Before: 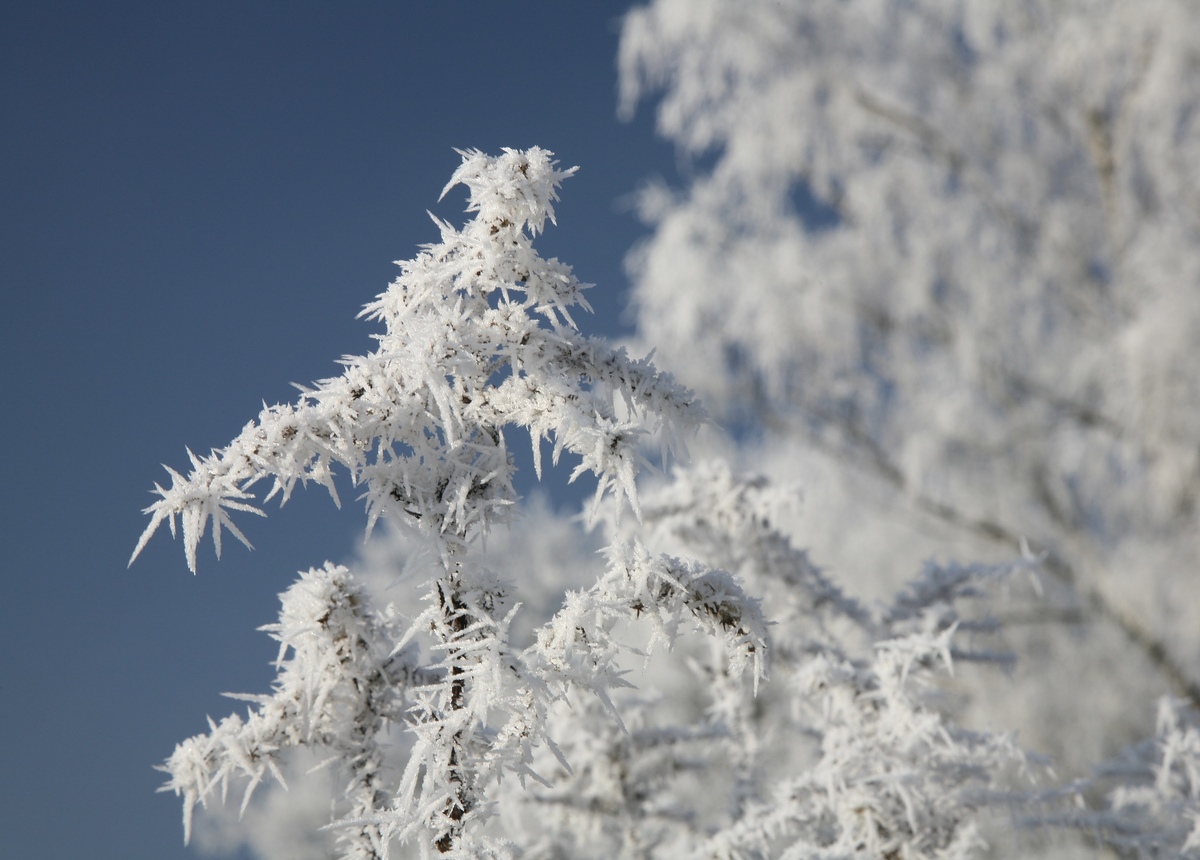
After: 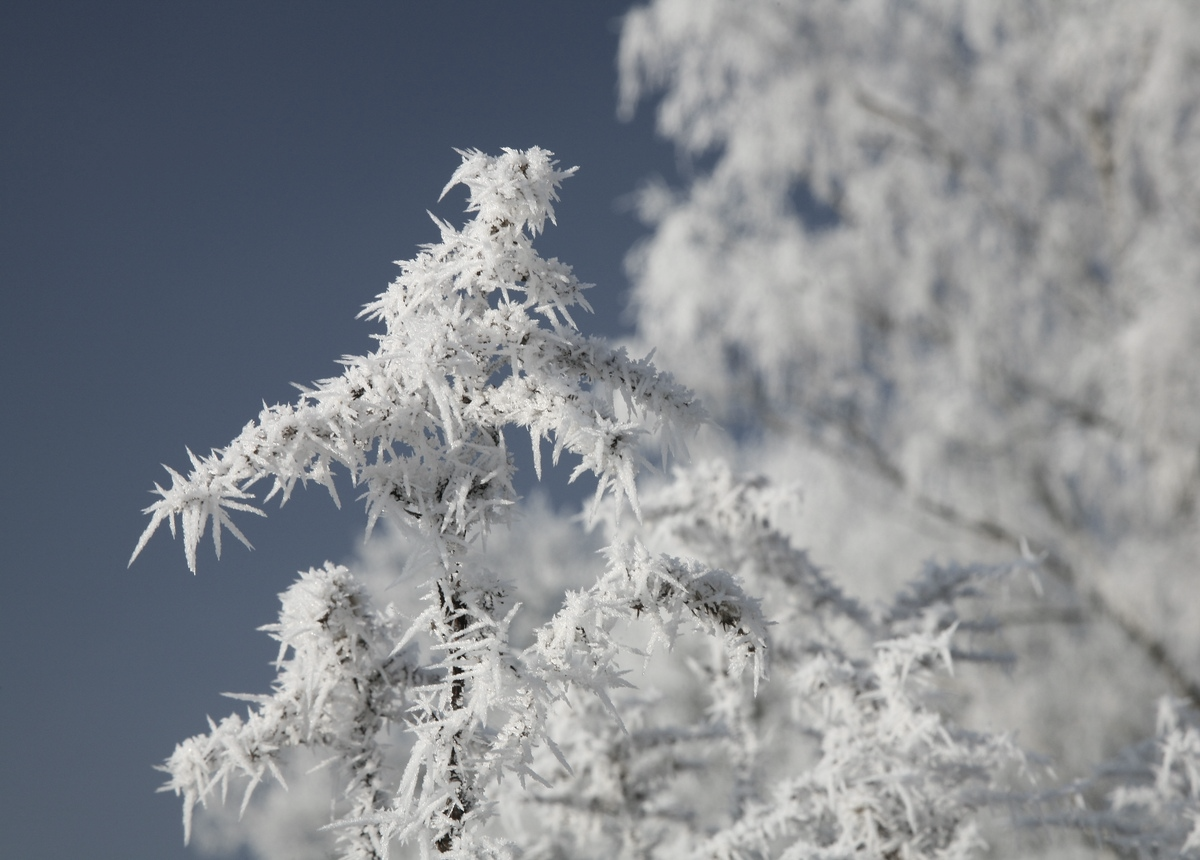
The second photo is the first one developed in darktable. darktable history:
color zones: curves: ch0 [(0, 0.559) (0.153, 0.551) (0.229, 0.5) (0.429, 0.5) (0.571, 0.5) (0.714, 0.5) (0.857, 0.5) (1, 0.559)]; ch1 [(0, 0.417) (0.112, 0.336) (0.213, 0.26) (0.429, 0.34) (0.571, 0.35) (0.683, 0.331) (0.857, 0.344) (1, 0.417)]
